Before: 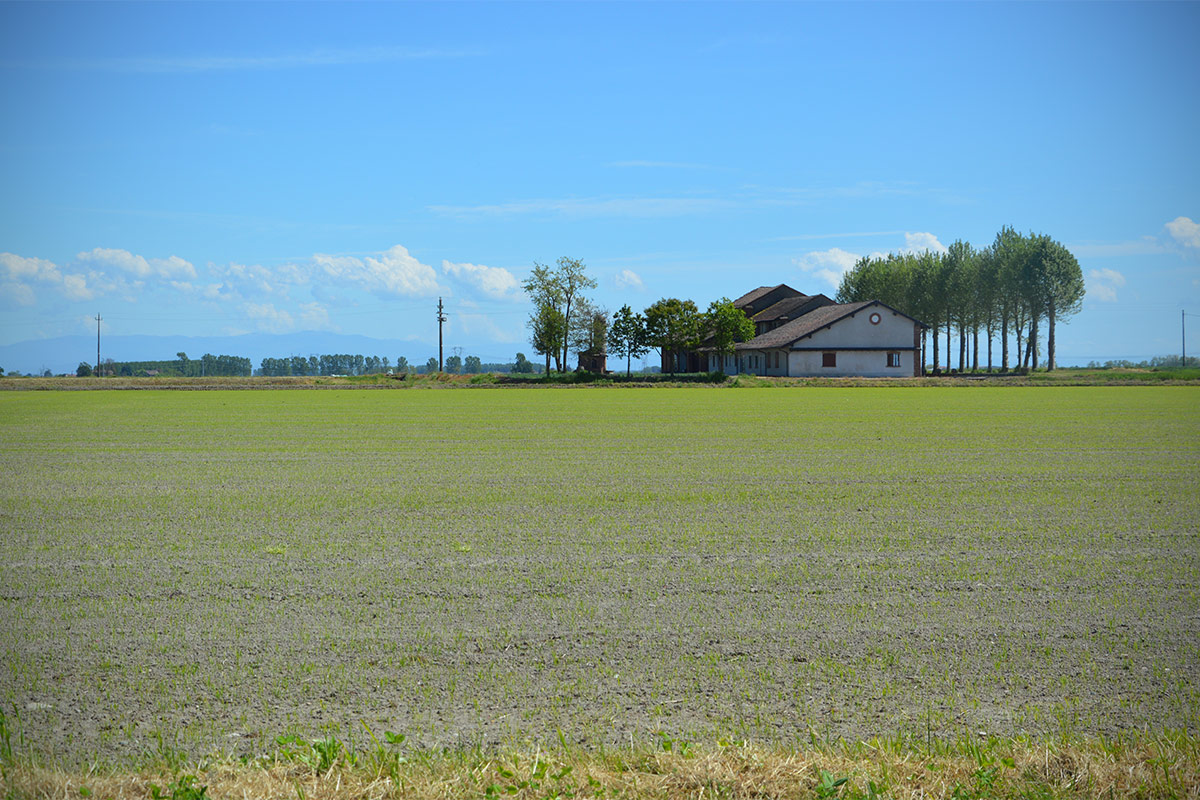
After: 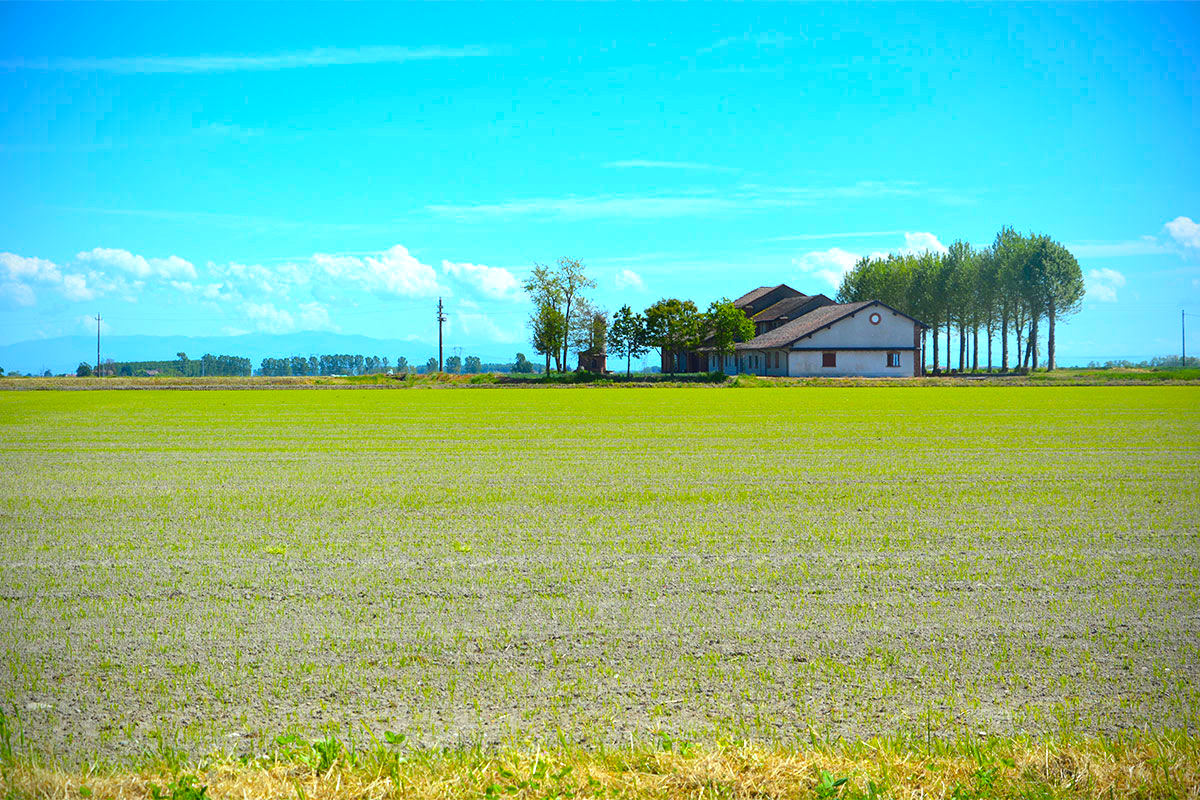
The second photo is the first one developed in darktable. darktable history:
exposure: black level correction 0, exposure 0.692 EV, compensate highlight preservation false
contrast brightness saturation: contrast 0.073
color balance rgb: linear chroma grading › global chroma 15.566%, perceptual saturation grading › global saturation 19.658%, global vibrance 20%
